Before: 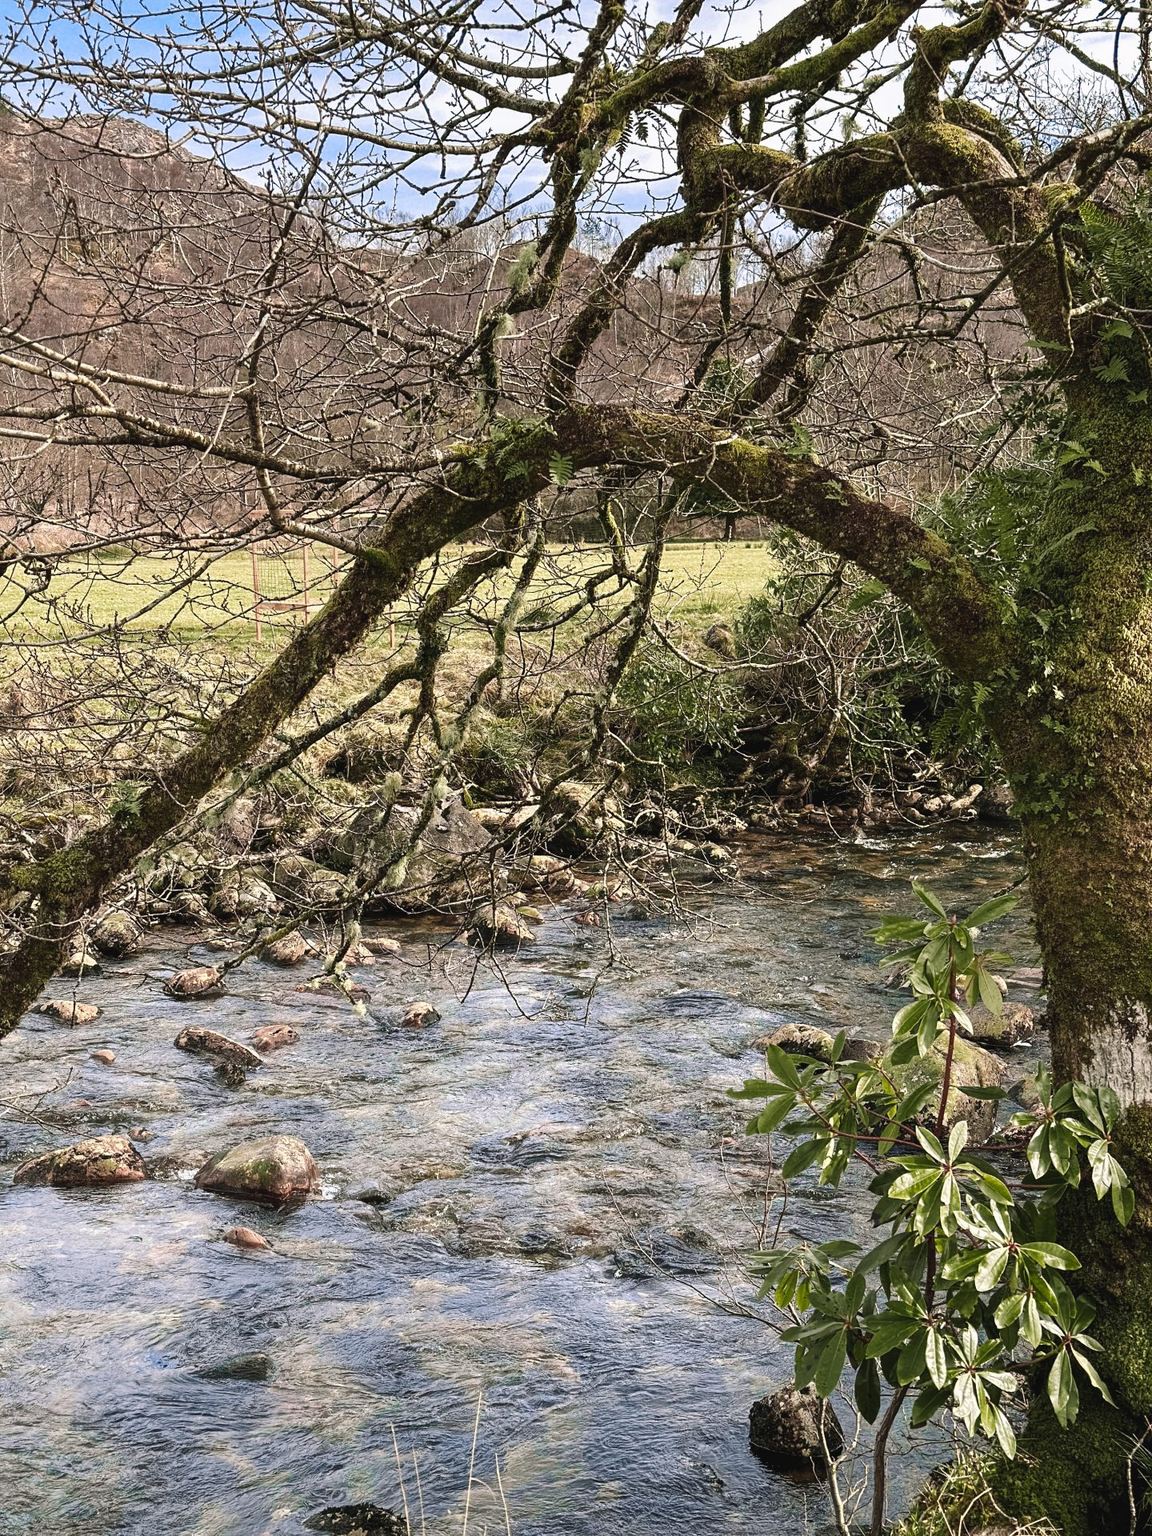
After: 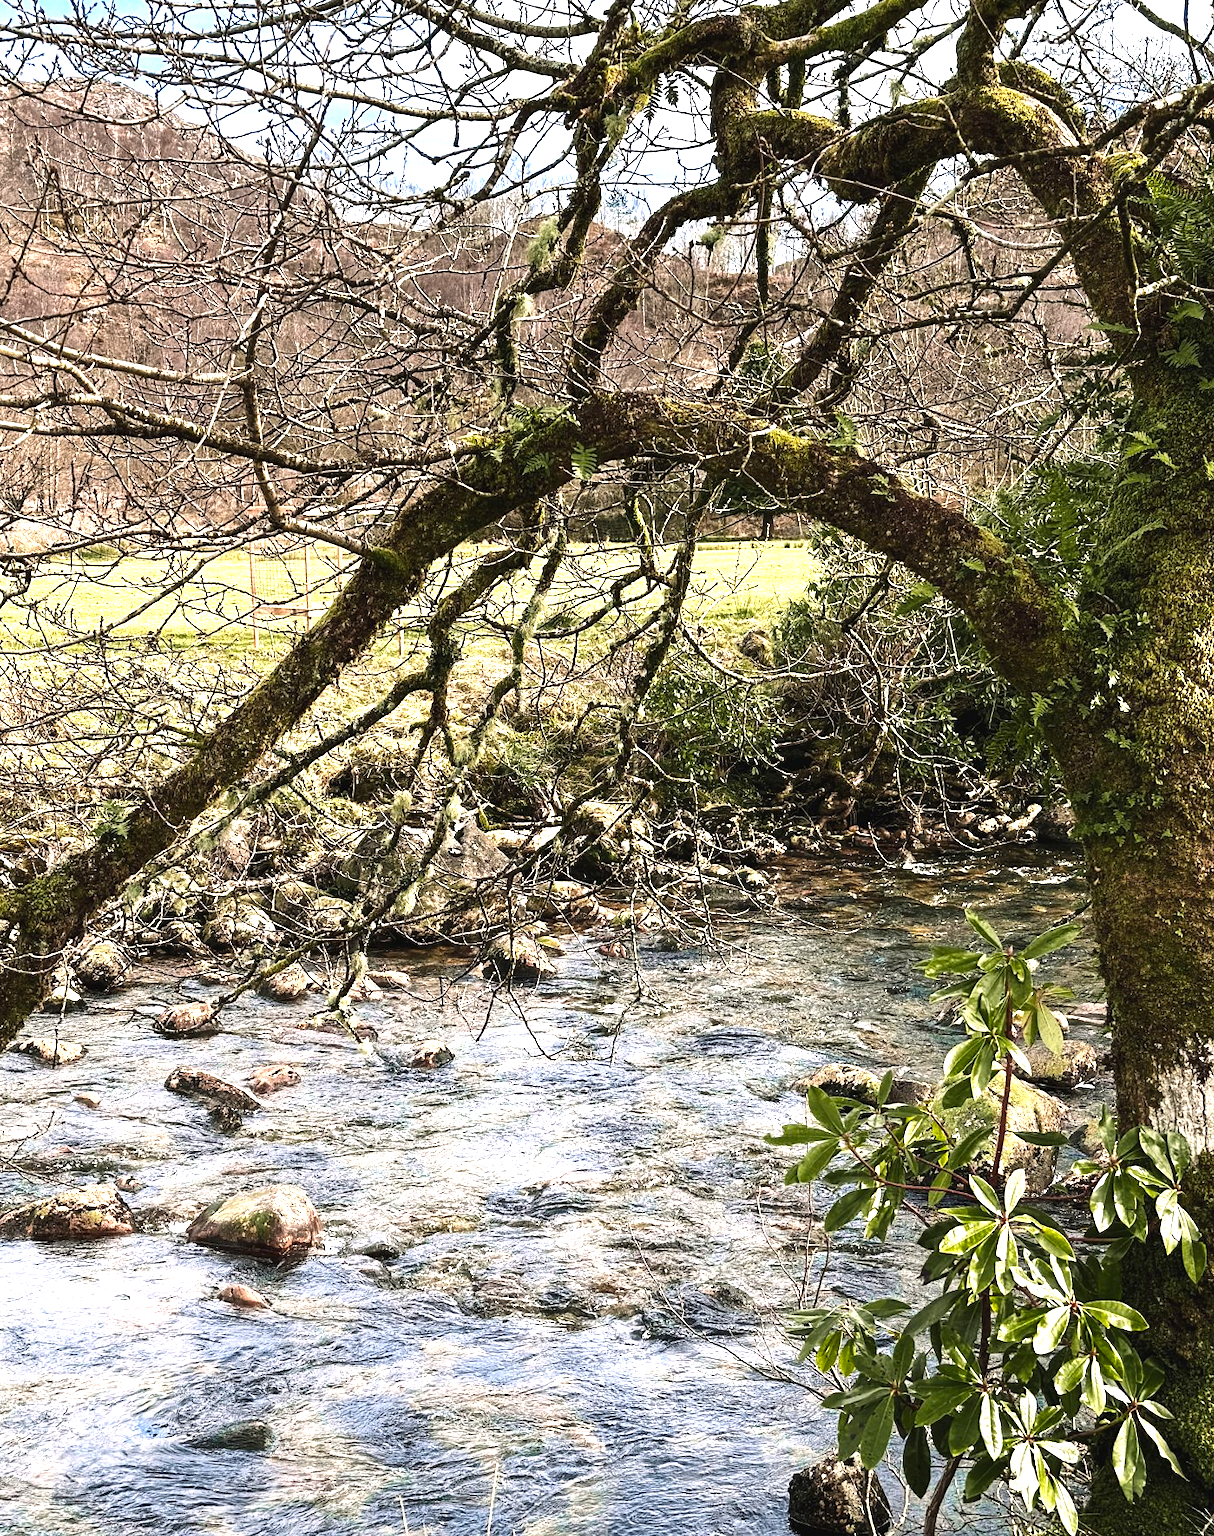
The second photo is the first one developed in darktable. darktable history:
crop: left 2.006%, top 2.862%, right 0.737%, bottom 4.933%
color balance rgb: perceptual saturation grading › global saturation 0.59%, perceptual brilliance grading › global brilliance 17.176%, global vibrance 20%
contrast brightness saturation: contrast 0.053
tone equalizer: -8 EV -0.405 EV, -7 EV -0.36 EV, -6 EV -0.364 EV, -5 EV -0.259 EV, -3 EV 0.194 EV, -2 EV 0.341 EV, -1 EV 0.39 EV, +0 EV 0.418 EV, edges refinement/feathering 500, mask exposure compensation -1.57 EV, preserve details no
